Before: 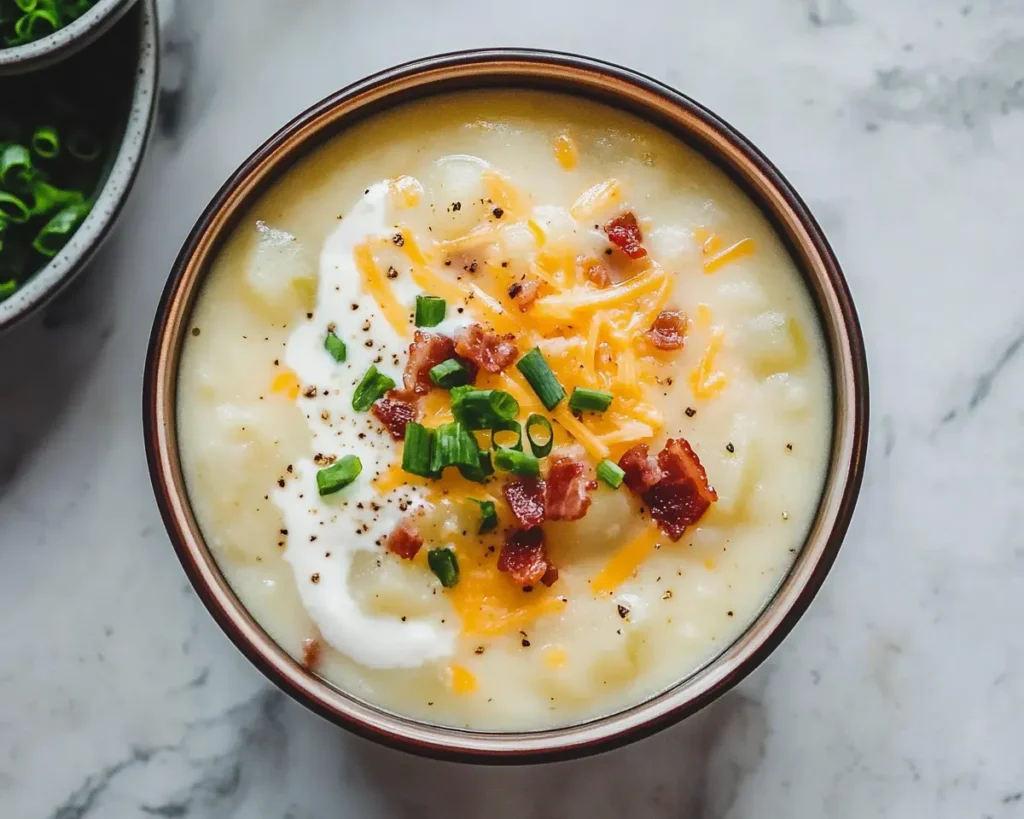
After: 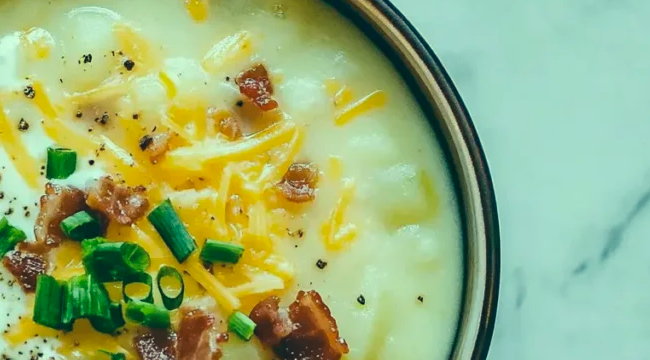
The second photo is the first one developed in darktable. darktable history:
color correction: highlights a* -19.61, highlights b* 9.8, shadows a* -20.52, shadows b* -10.9
crop: left 36.039%, top 18.115%, right 0.44%, bottom 37.913%
